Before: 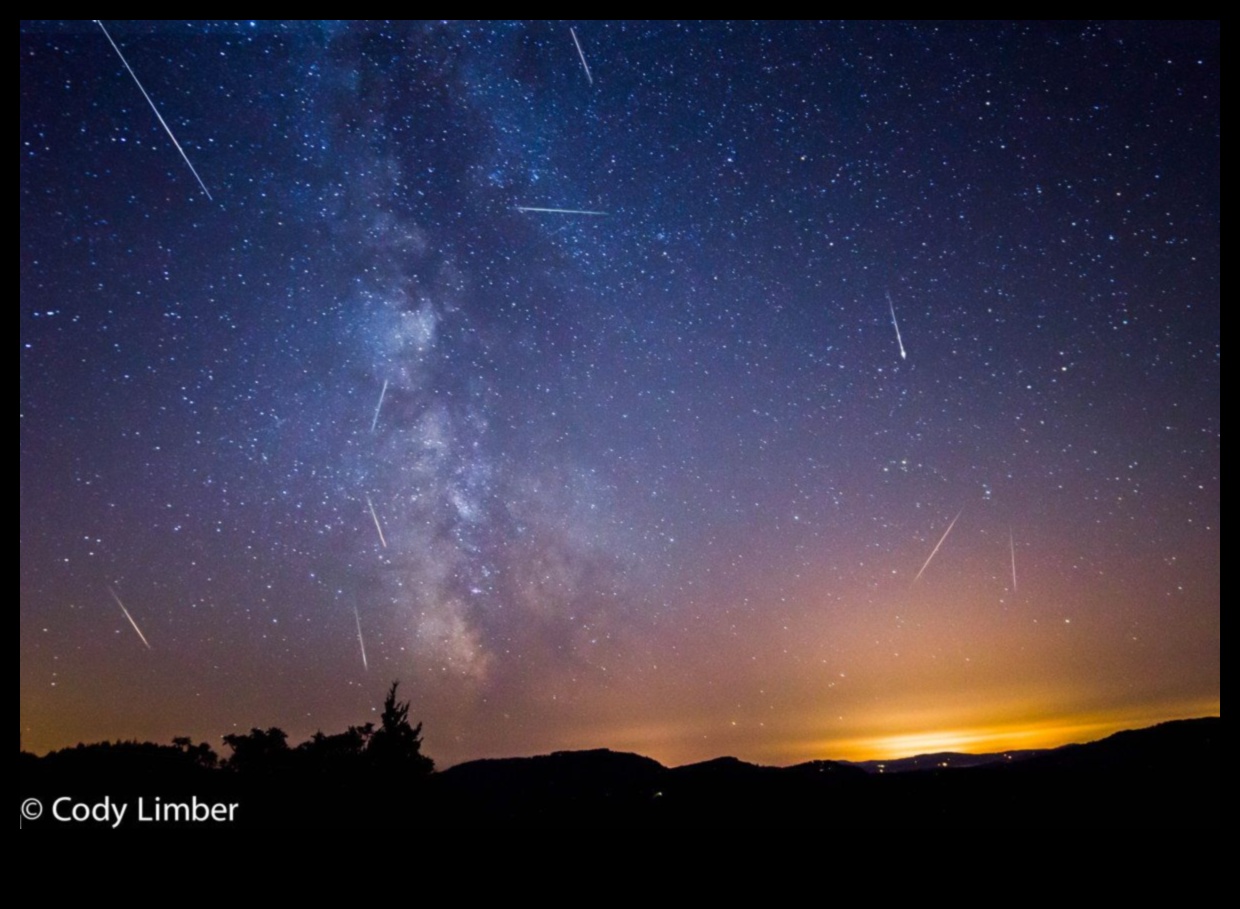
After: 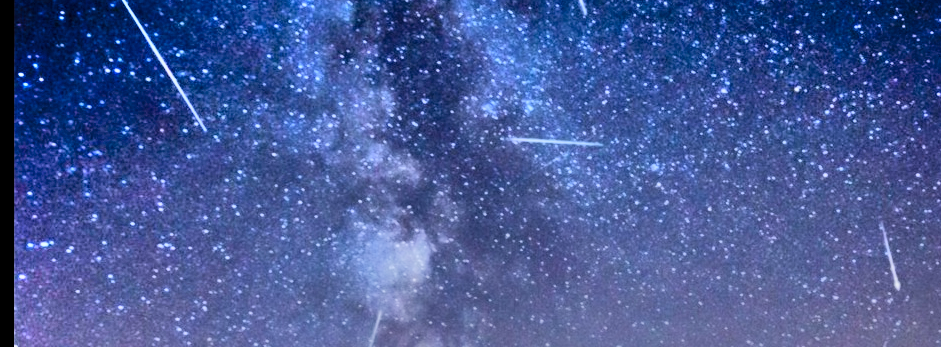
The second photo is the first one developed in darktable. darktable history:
shadows and highlights: shadows 75.39, highlights -61.07, soften with gaussian
crop: left 0.547%, top 7.634%, right 23.518%, bottom 54.107%
local contrast: mode bilateral grid, contrast 21, coarseness 49, detail 172%, midtone range 0.2
filmic rgb: black relative exposure -7.65 EV, white relative exposure 4.56 EV, hardness 3.61, iterations of high-quality reconstruction 0
